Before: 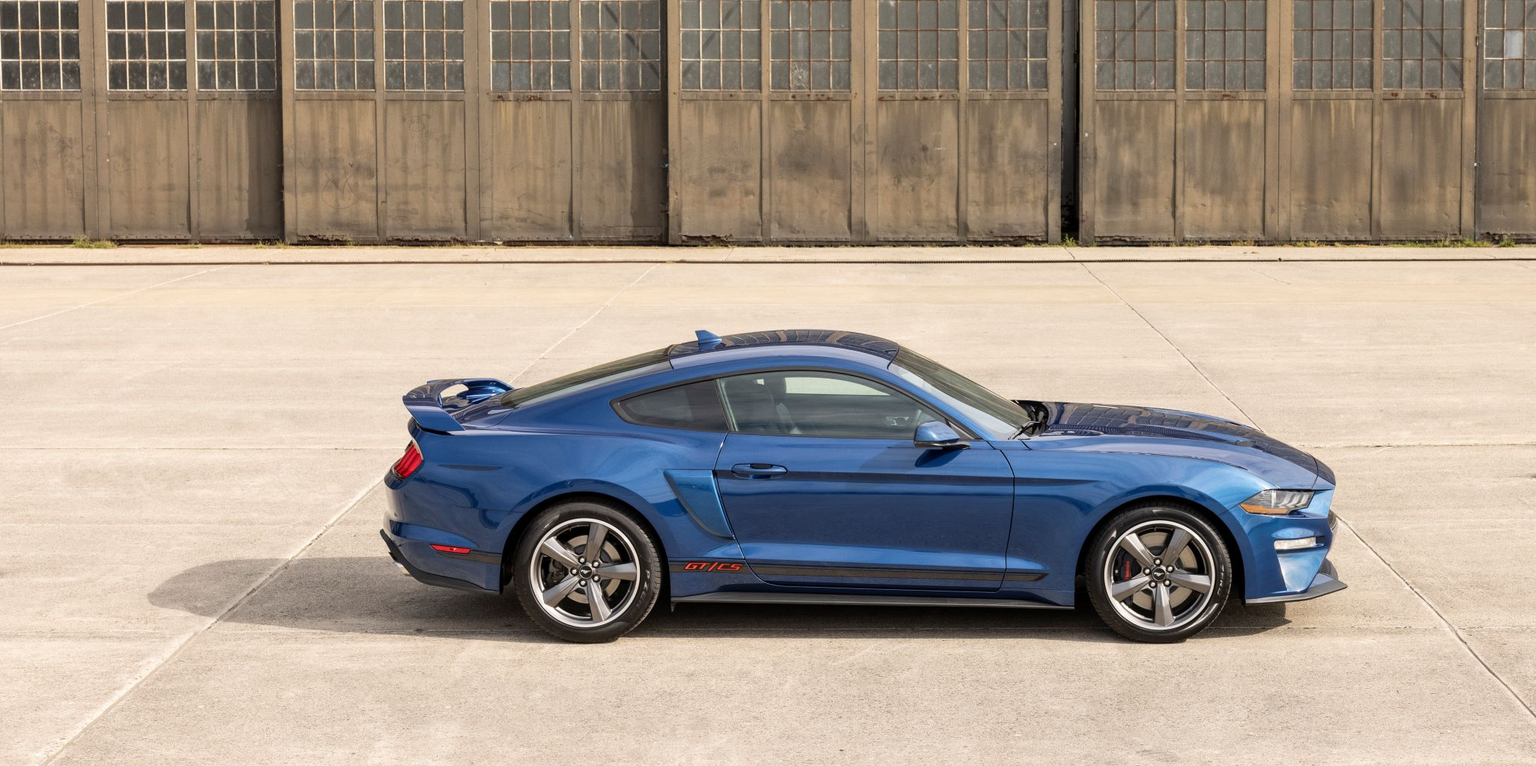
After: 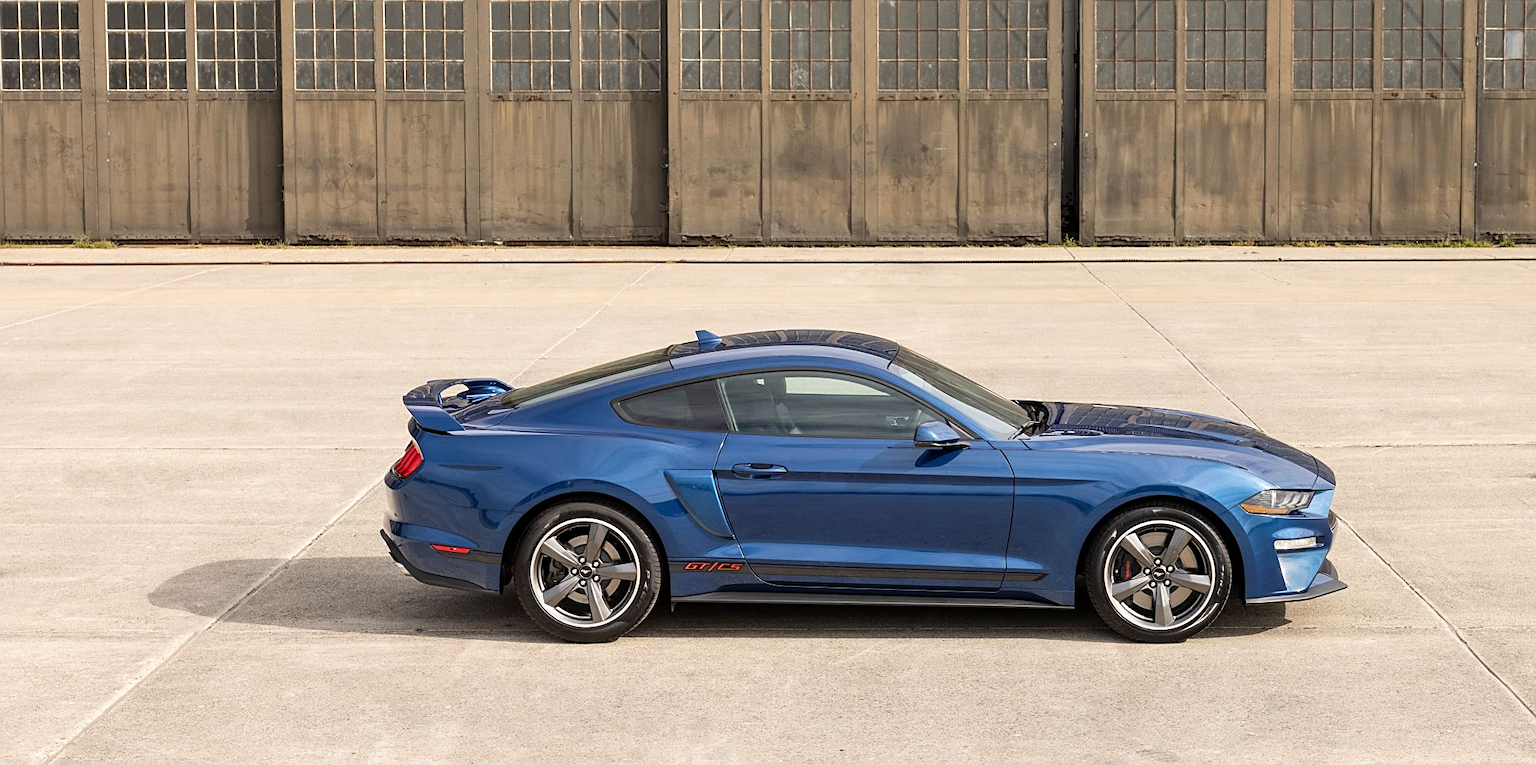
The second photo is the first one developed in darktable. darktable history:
sharpen: on, module defaults
base curve: curves: ch0 [(0, 0) (0.297, 0.298) (1, 1)], preserve colors none
